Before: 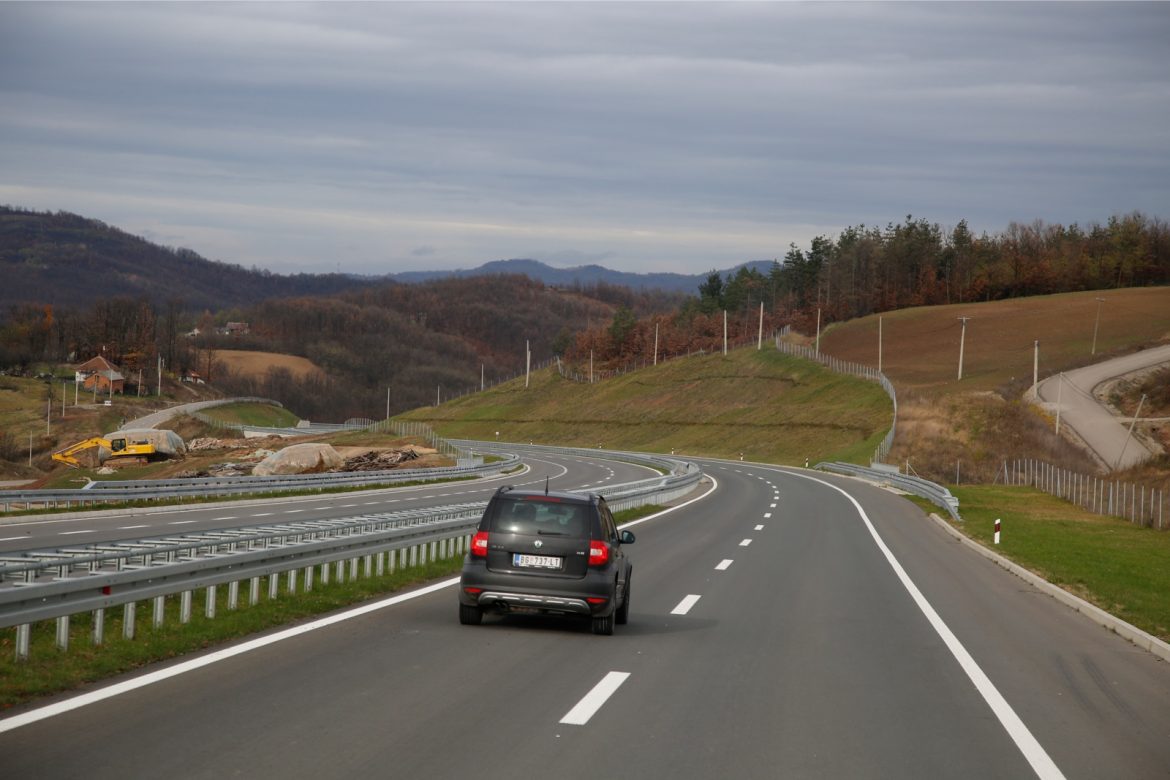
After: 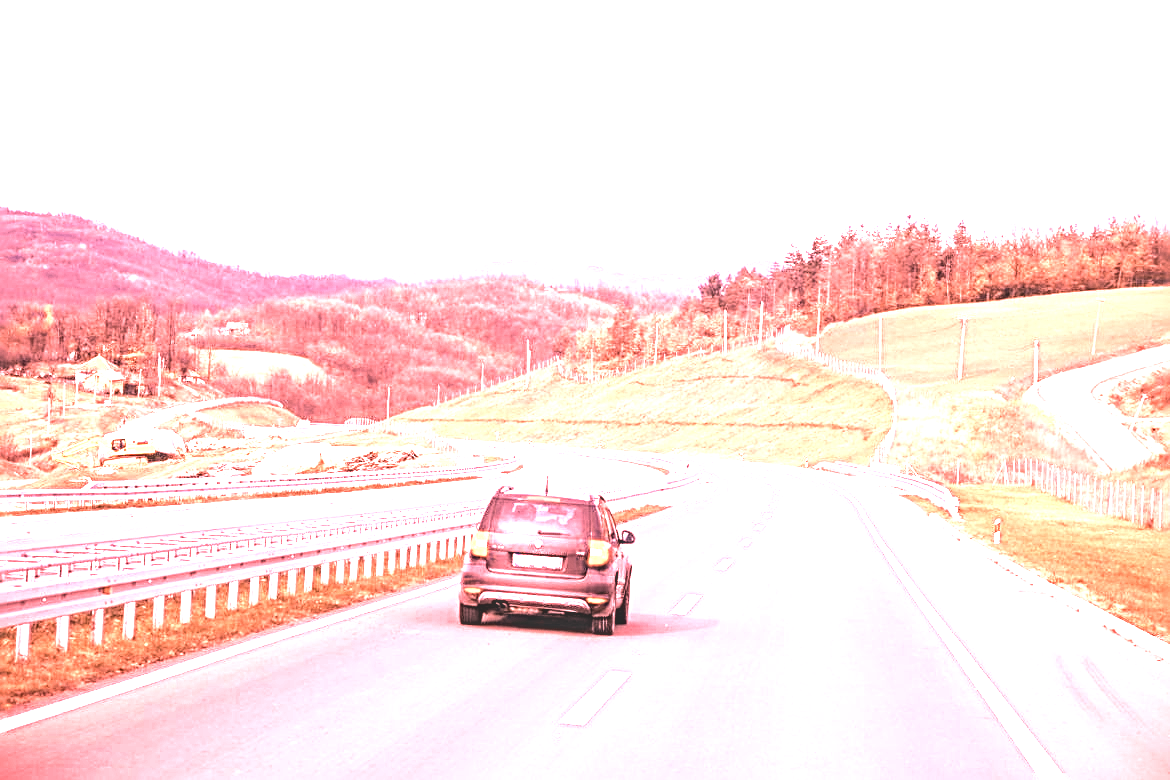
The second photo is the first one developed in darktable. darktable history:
white balance: red 4.26, blue 1.802
local contrast: on, module defaults
exposure: black level correction 0, exposure 0.7 EV, compensate exposure bias true, compensate highlight preservation false
sharpen: radius 2.767
tone equalizer: -8 EV -0.417 EV, -7 EV -0.389 EV, -6 EV -0.333 EV, -5 EV -0.222 EV, -3 EV 0.222 EV, -2 EV 0.333 EV, -1 EV 0.389 EV, +0 EV 0.417 EV, edges refinement/feathering 500, mask exposure compensation -1.57 EV, preserve details no
contrast brightness saturation: contrast -0.05, saturation -0.41
